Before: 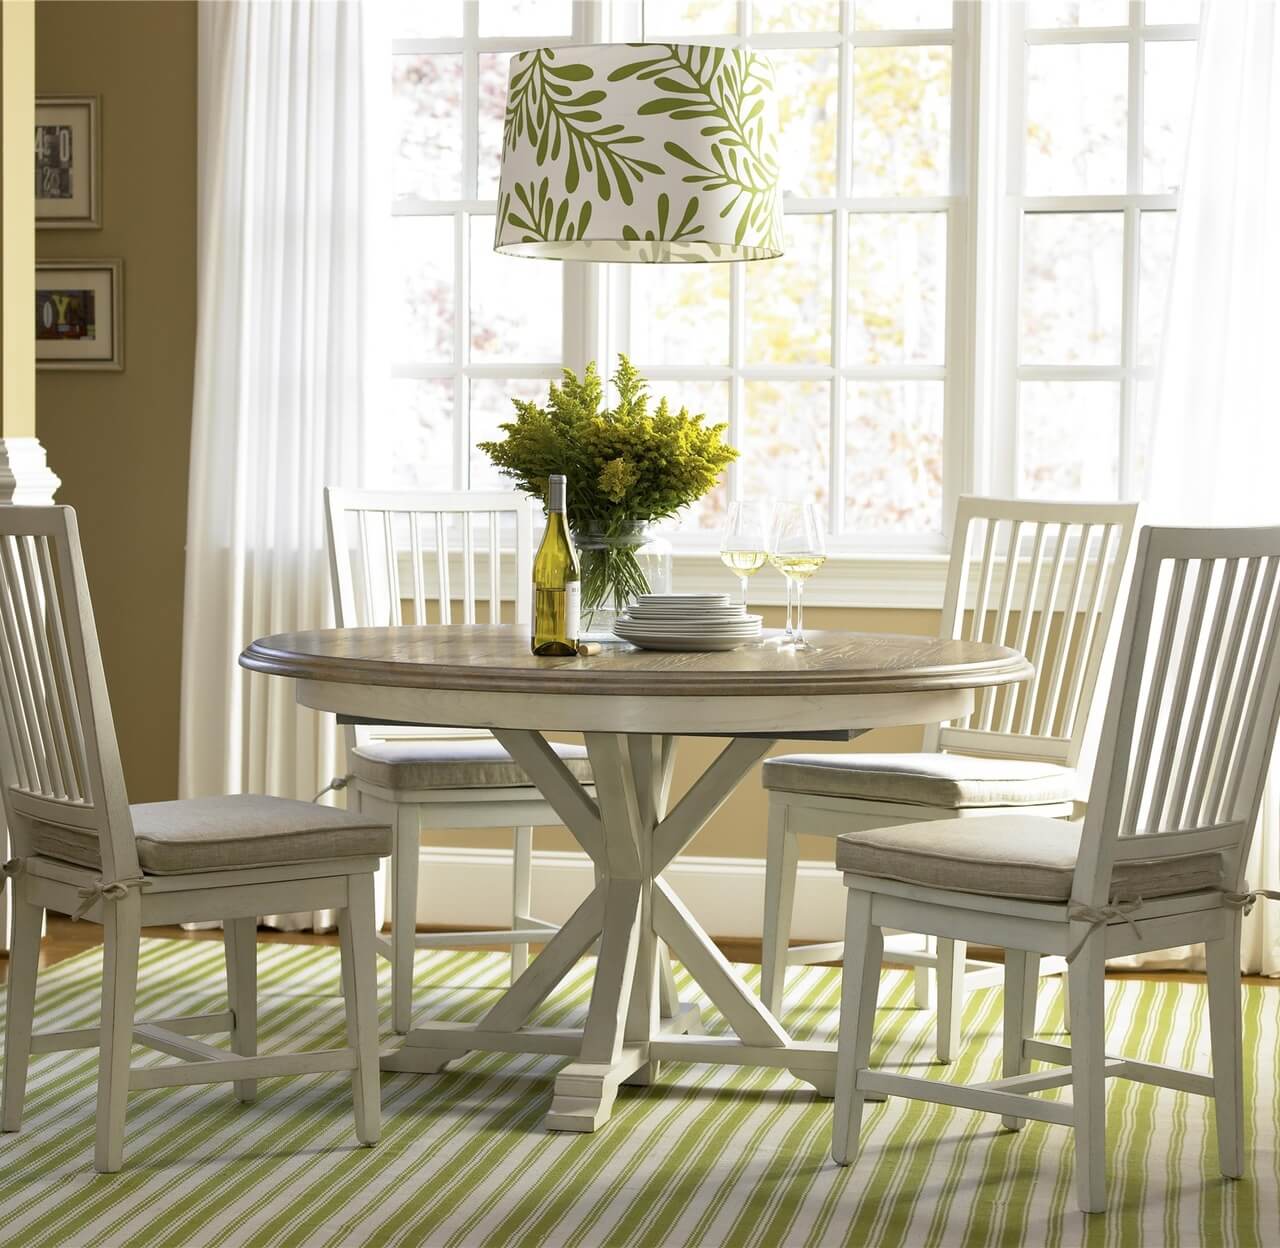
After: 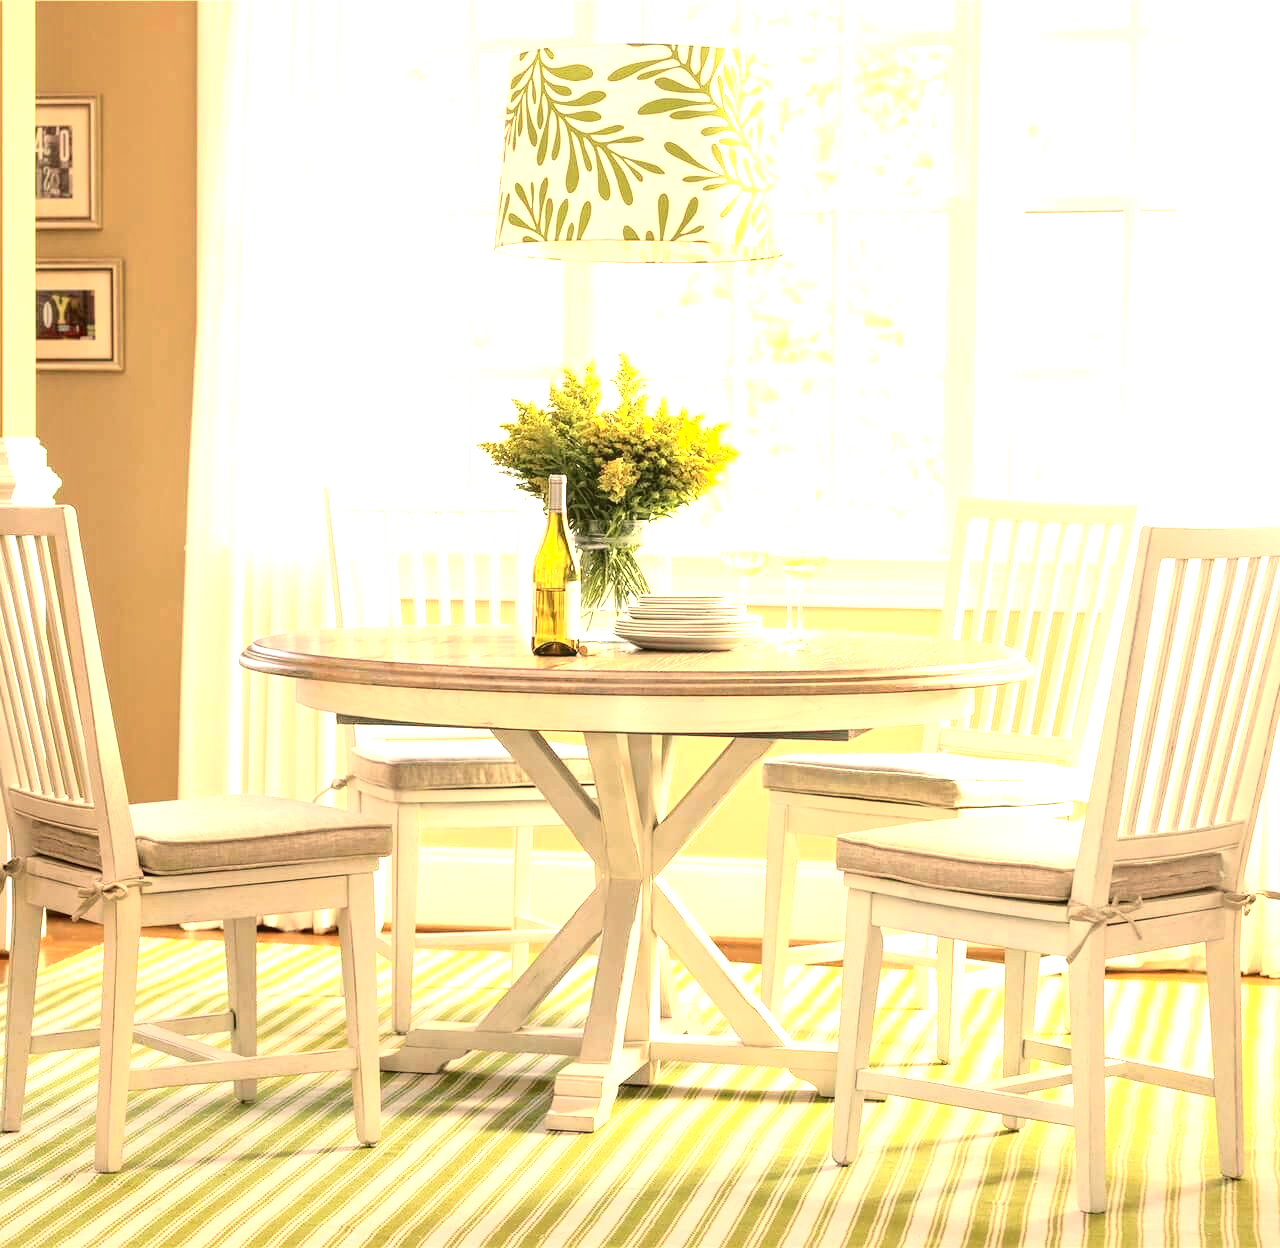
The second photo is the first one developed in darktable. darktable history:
tone equalizer: on, module defaults
white balance: red 1.123, blue 0.83
tone curve: curves: ch0 [(0.003, 0) (0.066, 0.023) (0.149, 0.094) (0.264, 0.238) (0.395, 0.401) (0.517, 0.553) (0.716, 0.743) (0.813, 0.846) (1, 1)]; ch1 [(0, 0) (0.164, 0.115) (0.337, 0.332) (0.39, 0.398) (0.464, 0.461) (0.501, 0.5) (0.521, 0.529) (0.571, 0.588) (0.652, 0.681) (0.733, 0.749) (0.811, 0.796) (1, 1)]; ch2 [(0, 0) (0.337, 0.382) (0.464, 0.476) (0.501, 0.502) (0.527, 0.54) (0.556, 0.567) (0.6, 0.59) (0.687, 0.675) (1, 1)], color space Lab, independent channels, preserve colors none
local contrast: detail 117%
contrast brightness saturation: contrast 0.15, brightness -0.01, saturation 0.1
exposure: black level correction 0, exposure 1.55 EV, compensate exposure bias true, compensate highlight preservation false
